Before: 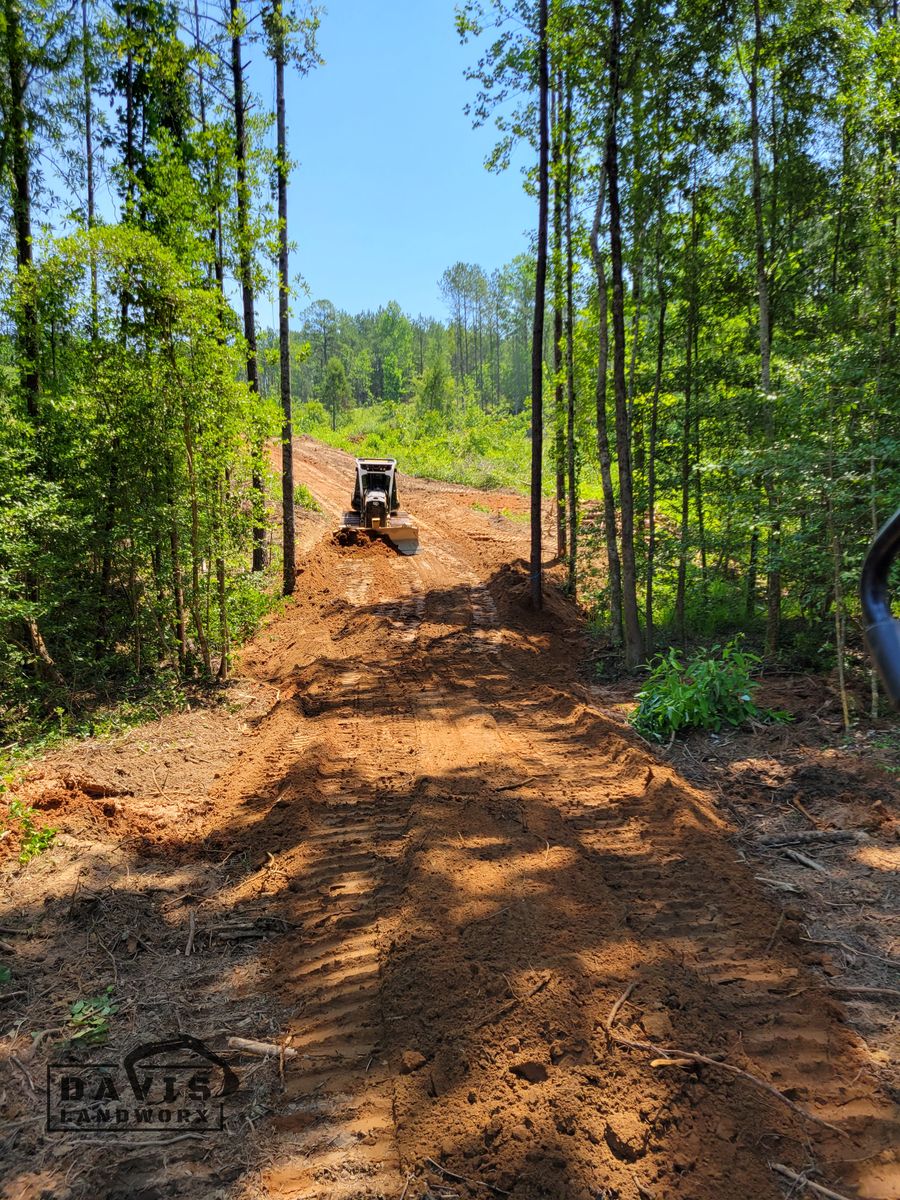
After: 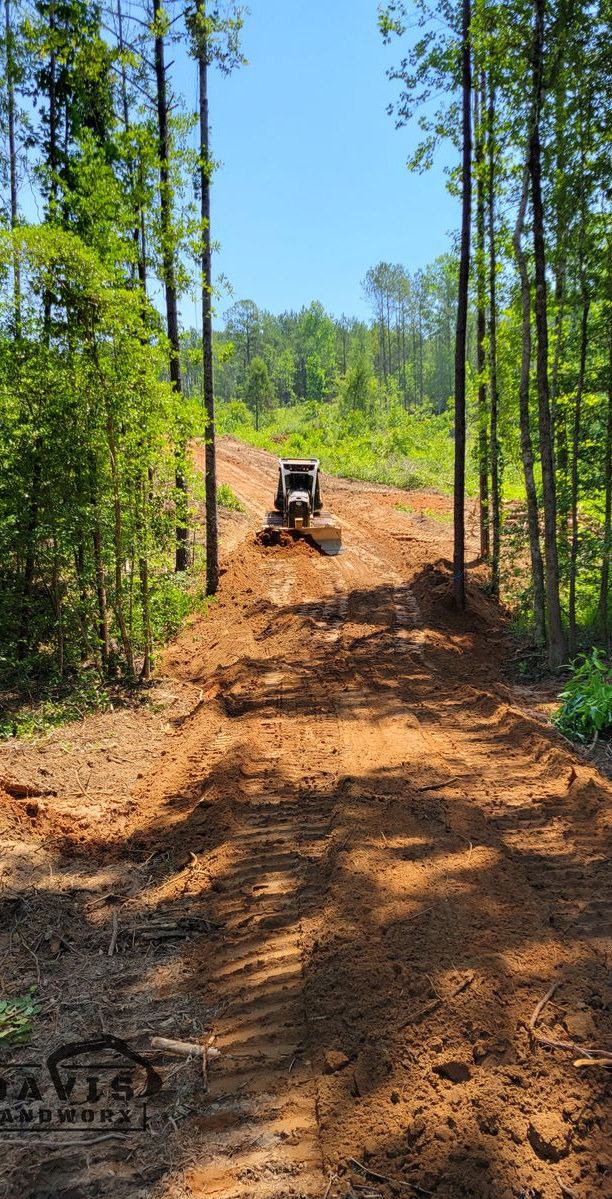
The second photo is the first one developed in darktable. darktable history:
crop and rotate: left 8.588%, right 23.335%
